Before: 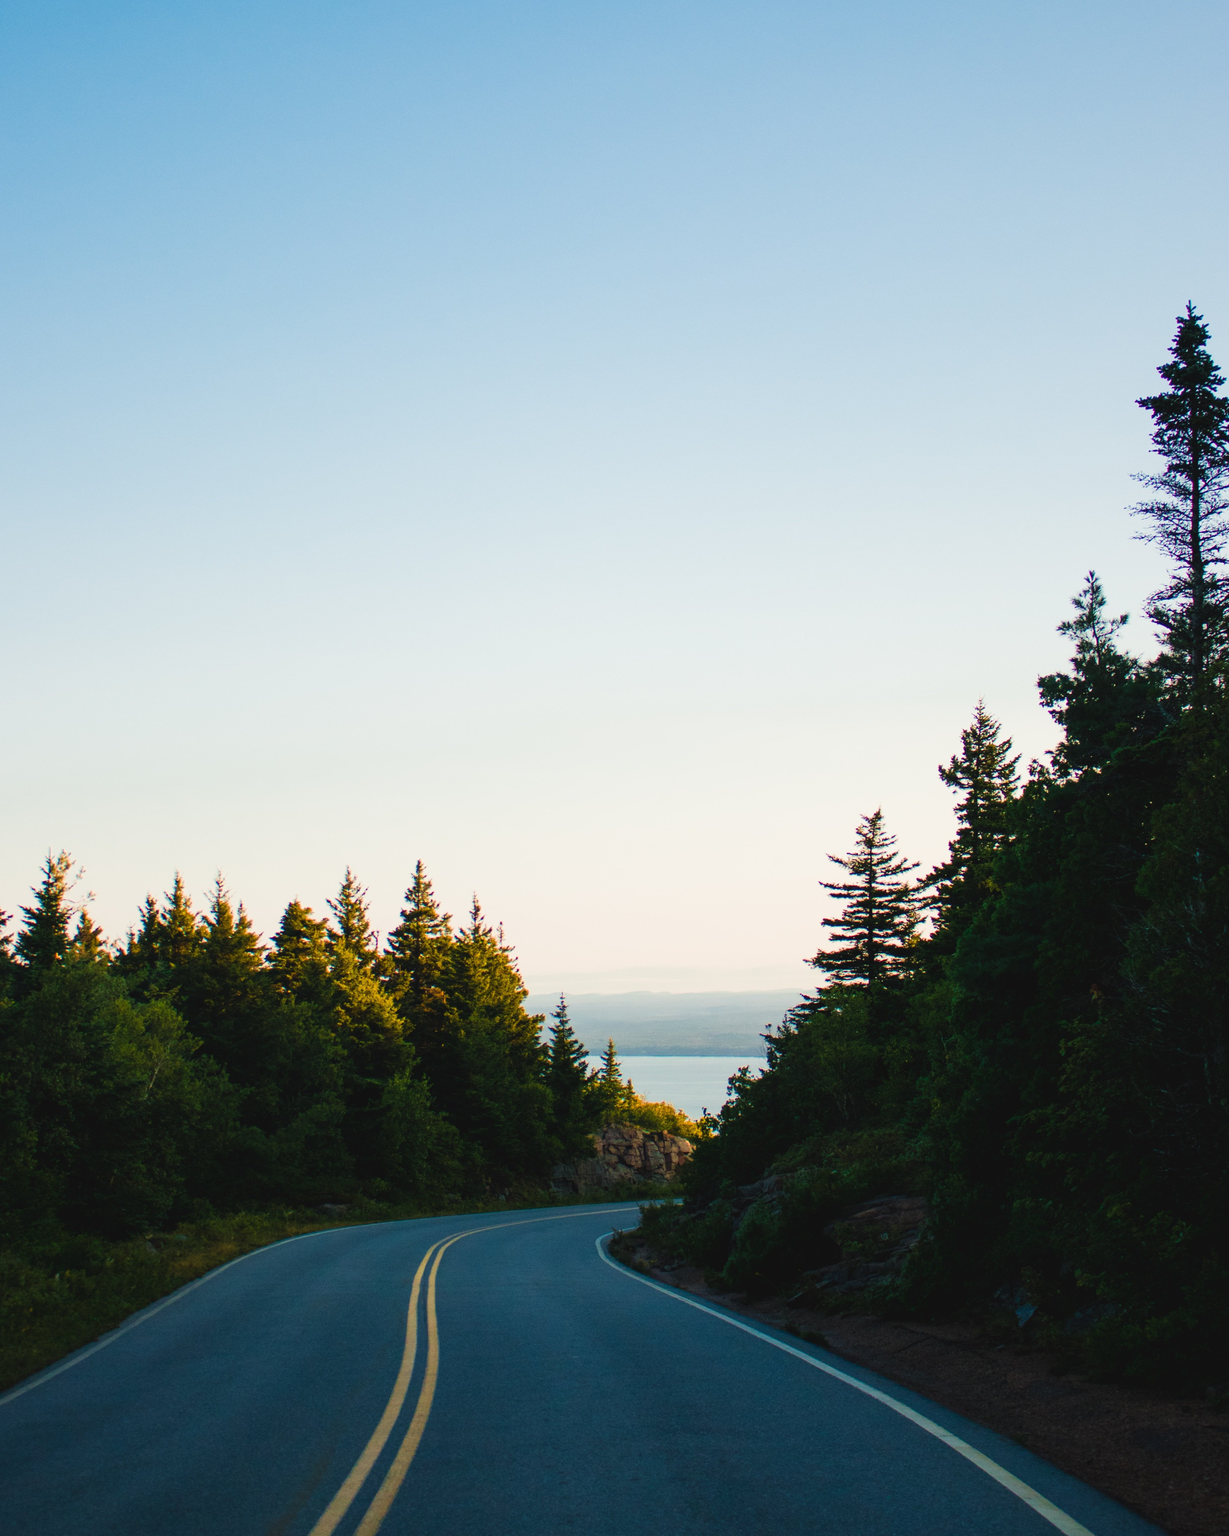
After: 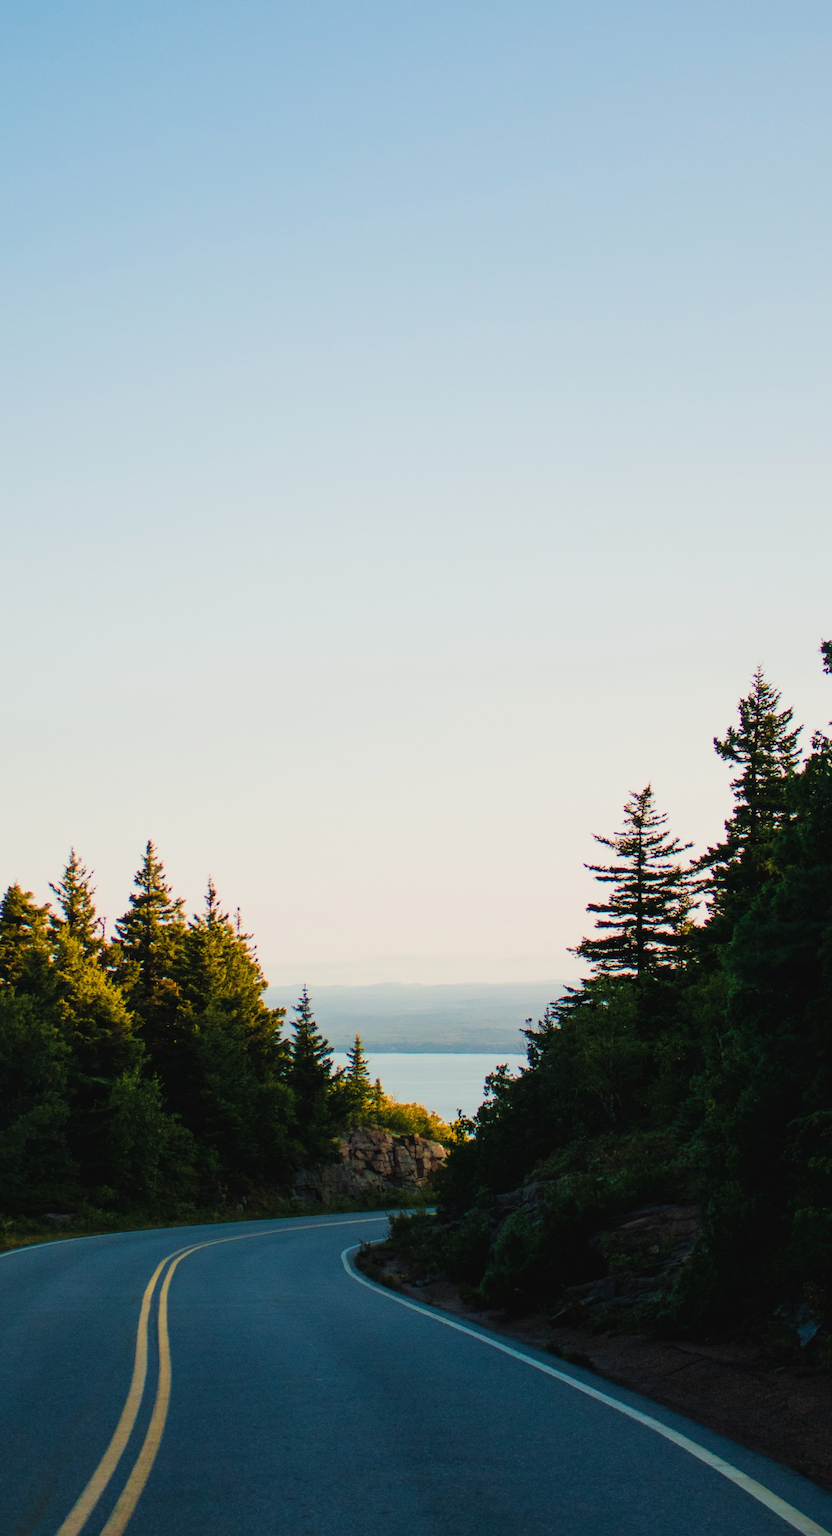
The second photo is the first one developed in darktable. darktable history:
filmic rgb: black relative exposure -11.35 EV, white relative exposure 3.22 EV, hardness 6.76, color science v6 (2022)
crop and rotate: left 22.918%, top 5.629%, right 14.711%, bottom 2.247%
